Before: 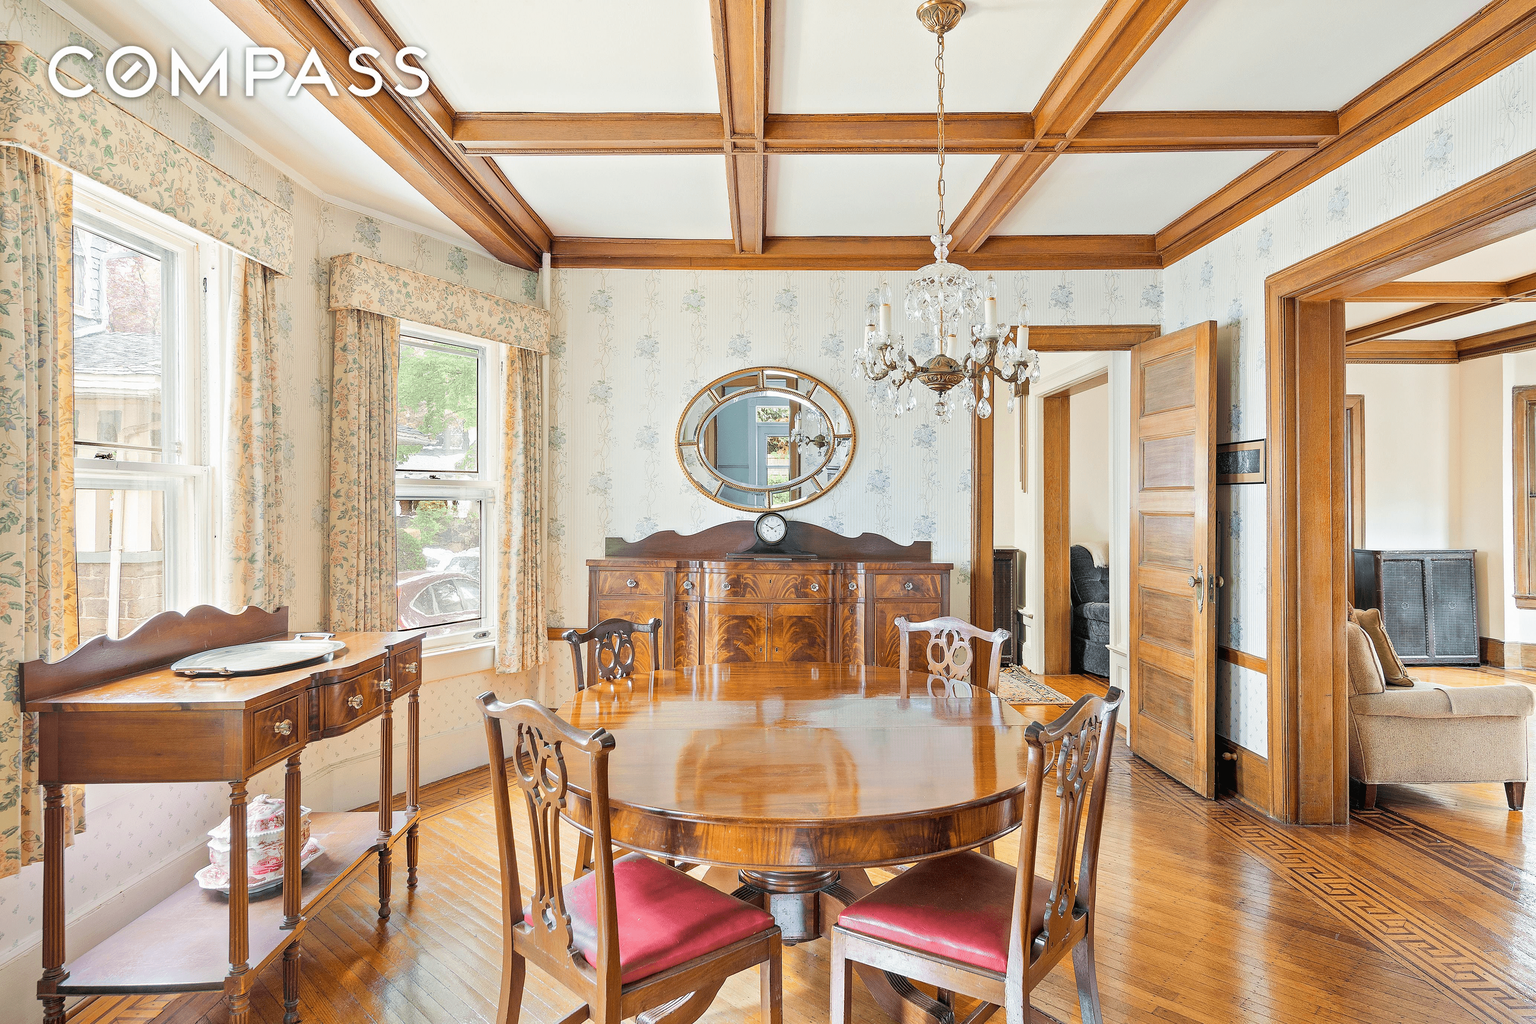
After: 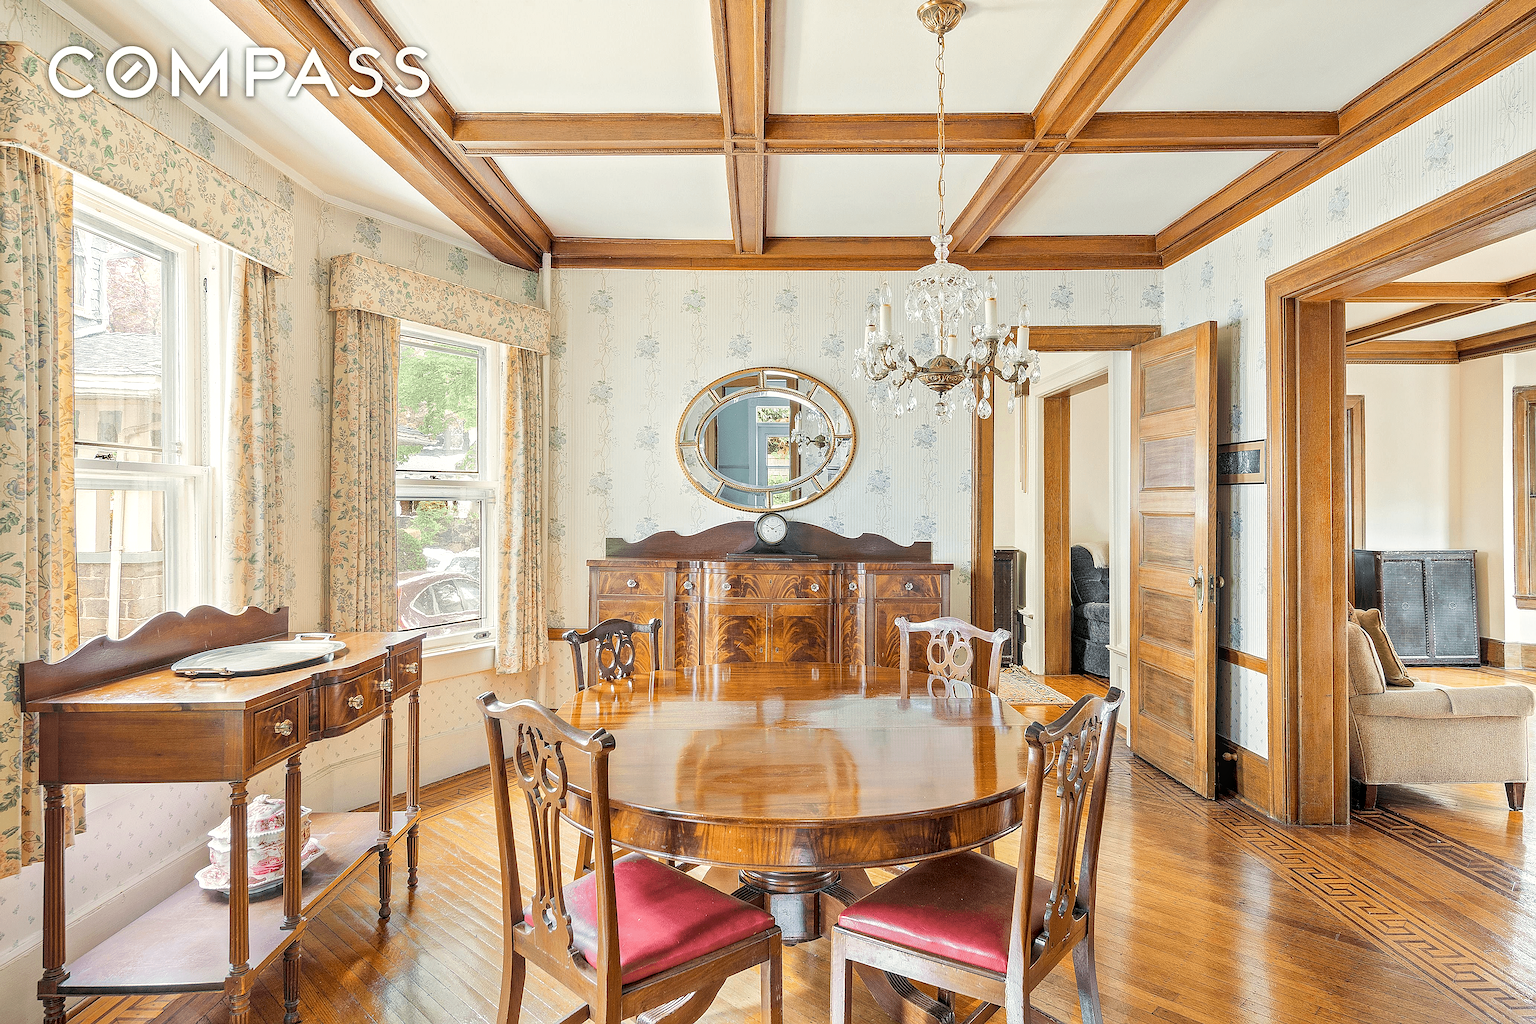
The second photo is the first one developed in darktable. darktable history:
sharpen: on, module defaults
local contrast: on, module defaults
color correction: highlights b* 3.01
tone equalizer: on, module defaults
